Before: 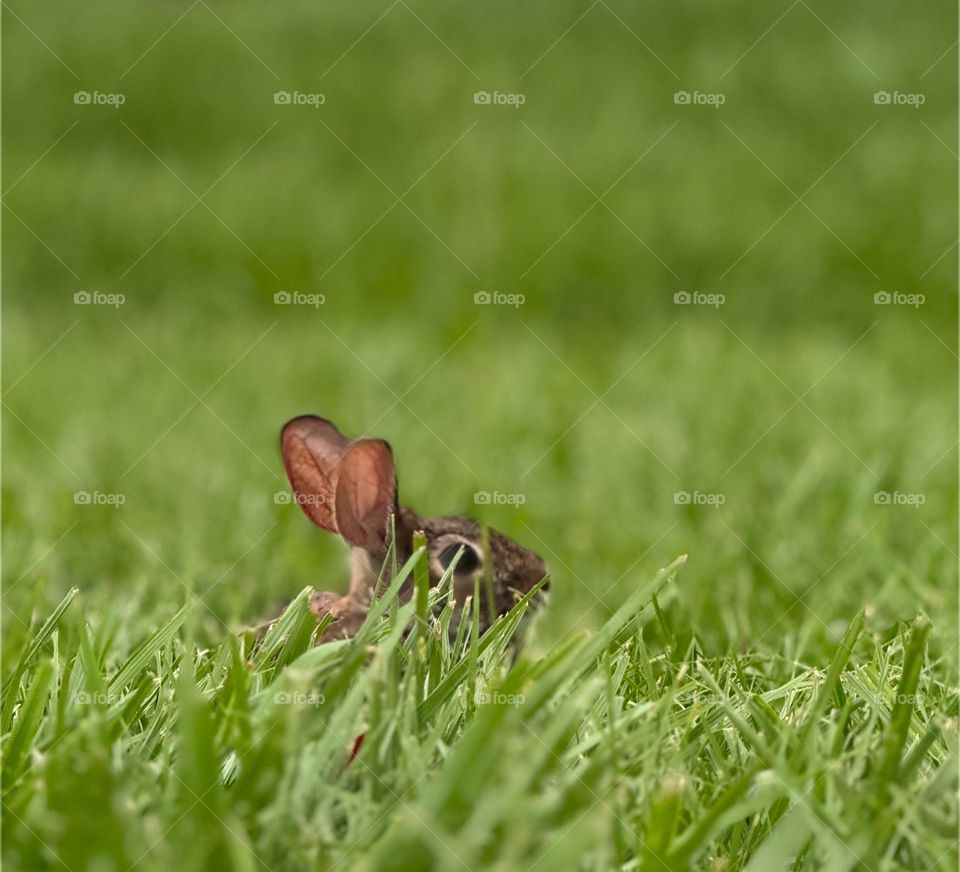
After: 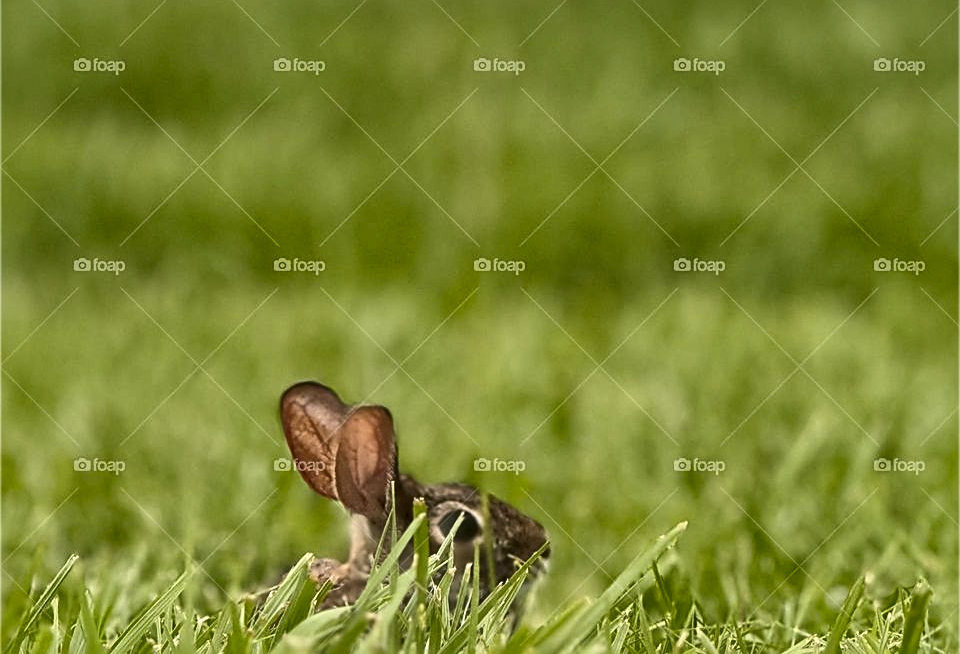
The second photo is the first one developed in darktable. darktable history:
haze removal: strength -0.09, adaptive false
crop: top 3.857%, bottom 21.132%
local contrast: mode bilateral grid, contrast 20, coarseness 50, detail 171%, midtone range 0.2
sharpen: on, module defaults
shadows and highlights: shadows 32, highlights -32, soften with gaussian
color contrast: green-magenta contrast 0.8, blue-yellow contrast 1.1, unbound 0
